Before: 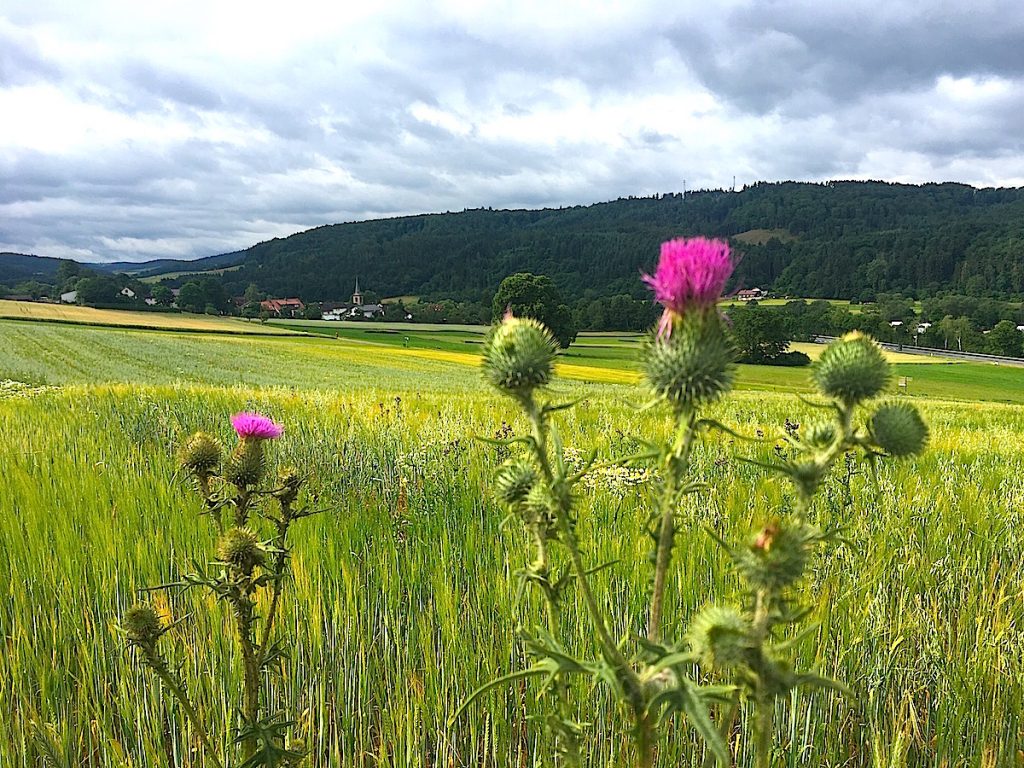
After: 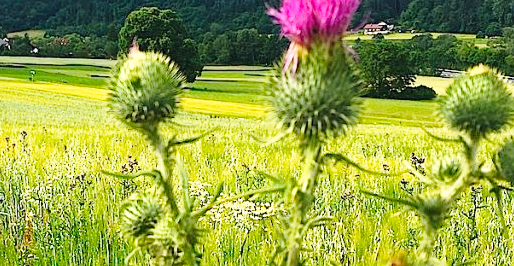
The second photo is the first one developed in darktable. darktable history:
base curve: curves: ch0 [(0, 0) (0.028, 0.03) (0.121, 0.232) (0.46, 0.748) (0.859, 0.968) (1, 1)], preserve colors none
crop: left 36.607%, top 34.735%, right 13.146%, bottom 30.611%
